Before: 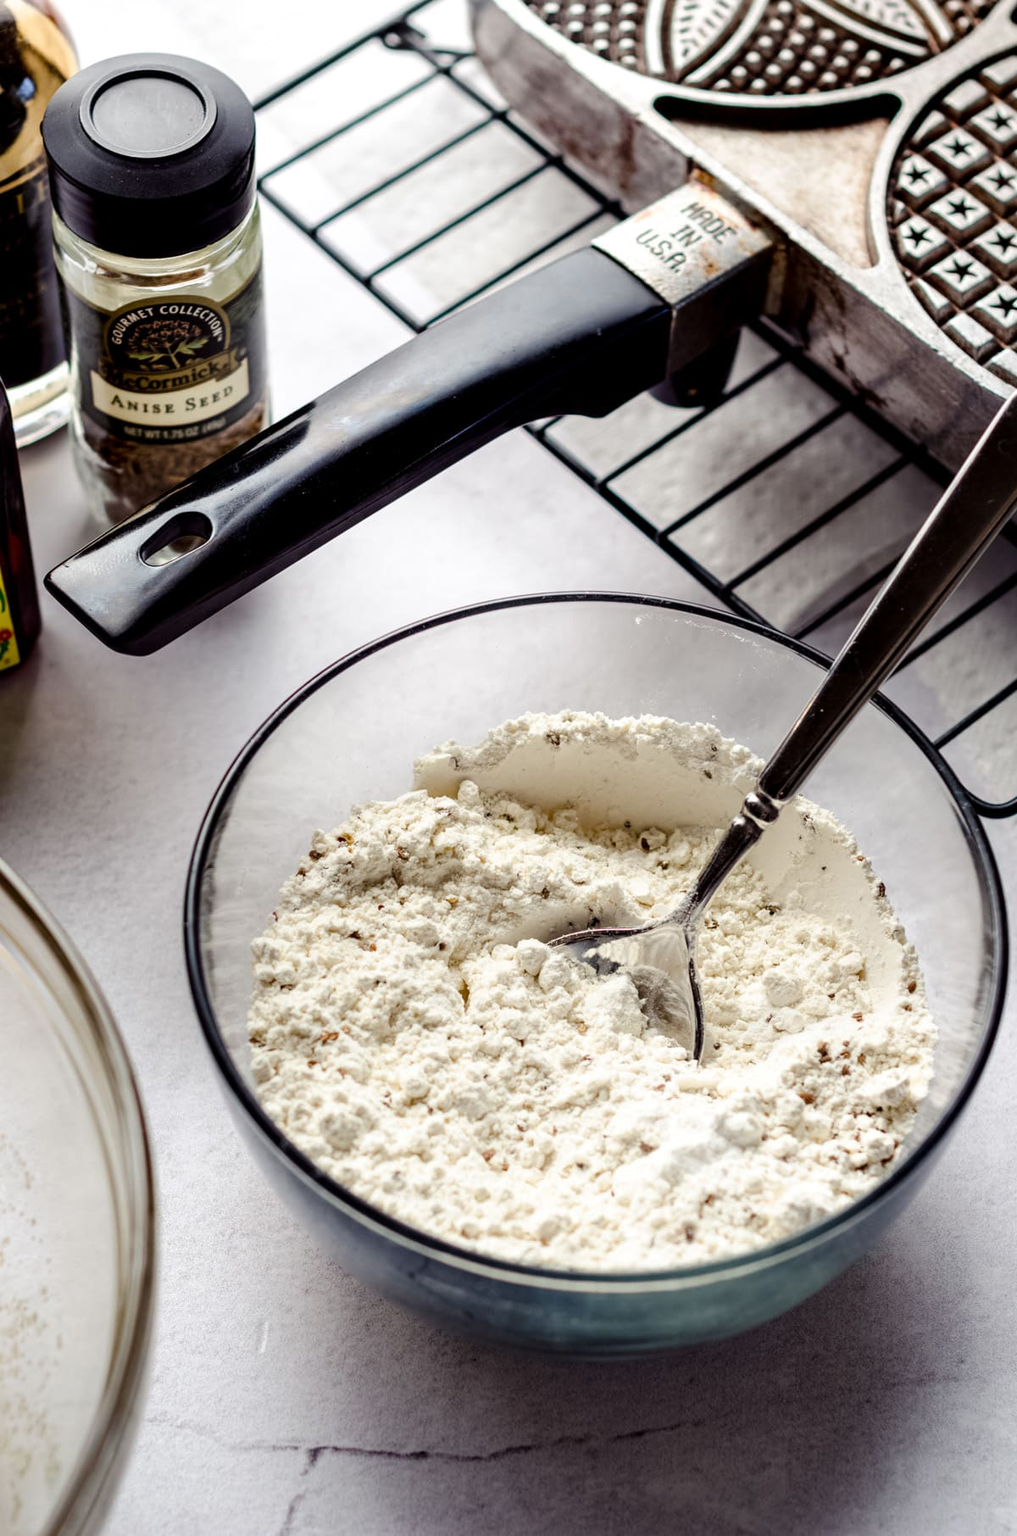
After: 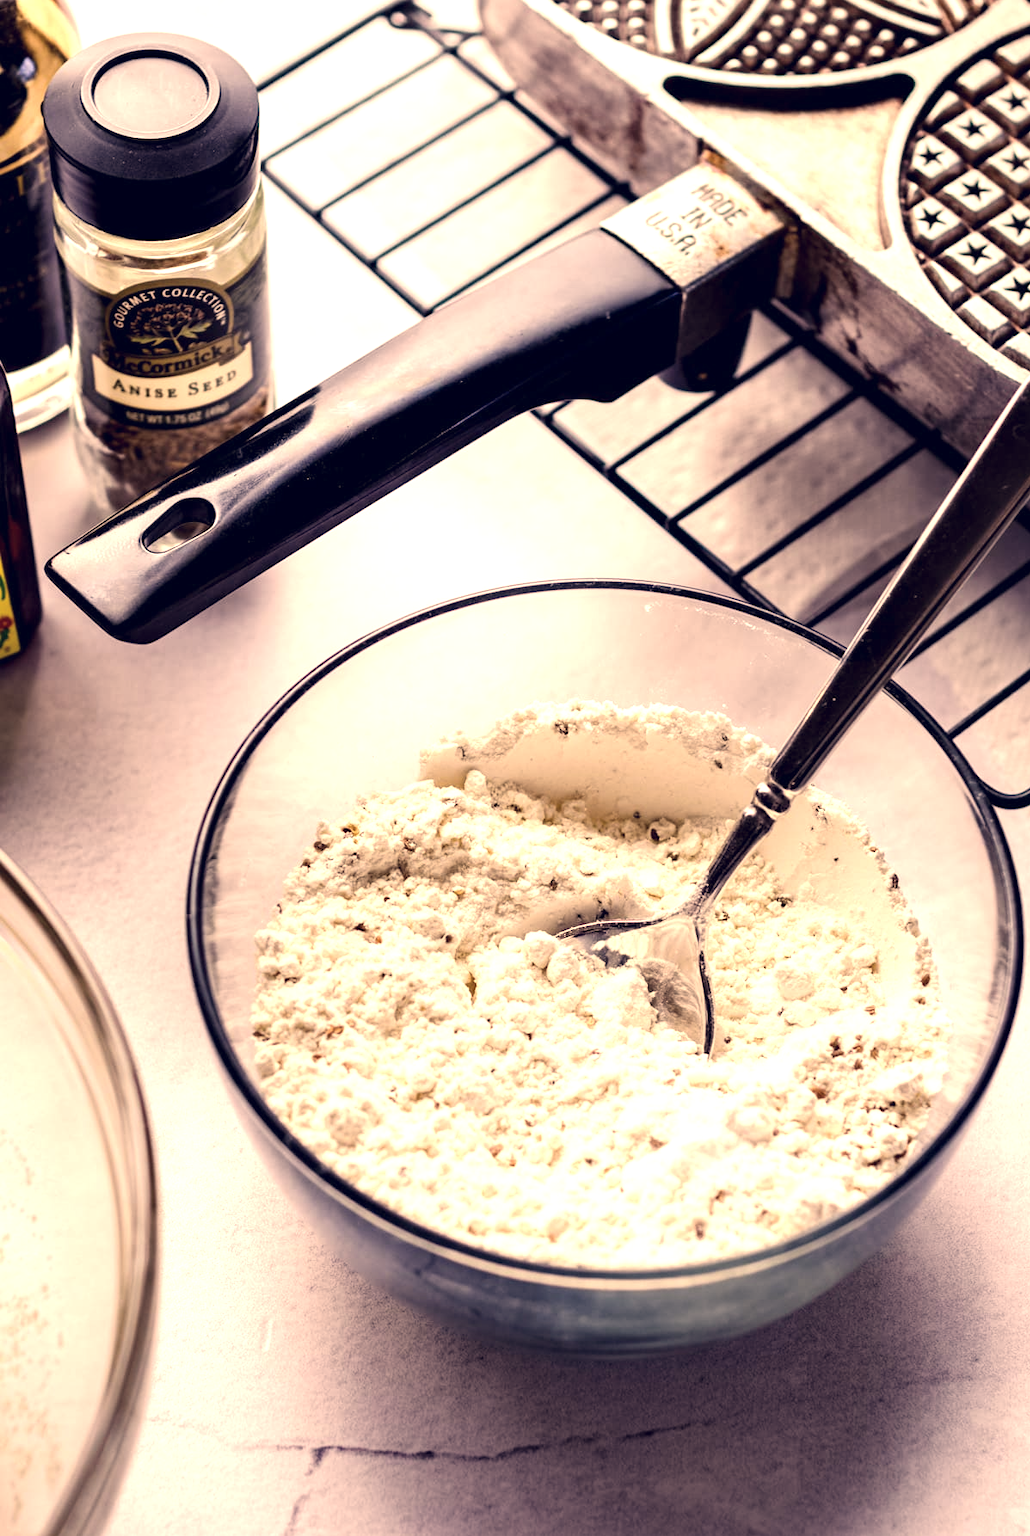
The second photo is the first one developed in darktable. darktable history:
exposure: black level correction 0, exposure 0.698 EV, compensate exposure bias true, compensate highlight preservation false
crop: top 1.403%, right 0.091%
color correction: highlights a* 19.81, highlights b* 27.2, shadows a* 3.36, shadows b* -17.32, saturation 0.753
